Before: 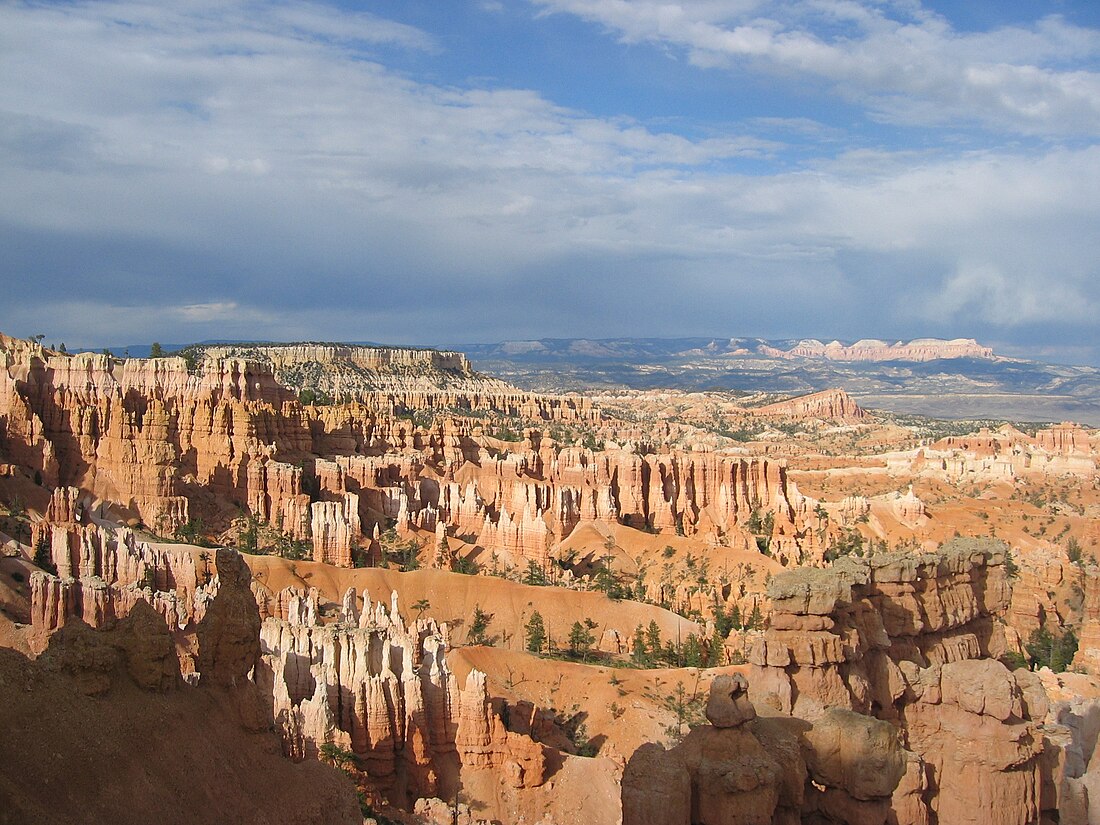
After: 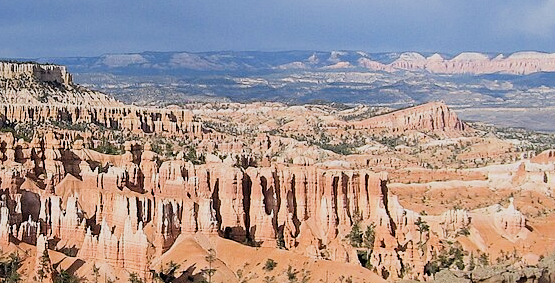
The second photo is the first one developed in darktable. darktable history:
filmic rgb: black relative exposure -5.02 EV, white relative exposure 3.99 EV, hardness 2.88, contrast 1.297, highlights saturation mix -9.88%
crop: left 36.311%, top 34.789%, right 13.159%, bottom 30.833%
color calibration: output R [1.003, 0.027, -0.041, 0], output G [-0.018, 1.043, -0.038, 0], output B [0.071, -0.086, 1.017, 0], illuminant as shot in camera, x 0.358, y 0.373, temperature 4628.91 K
sharpen: amount 0.216
